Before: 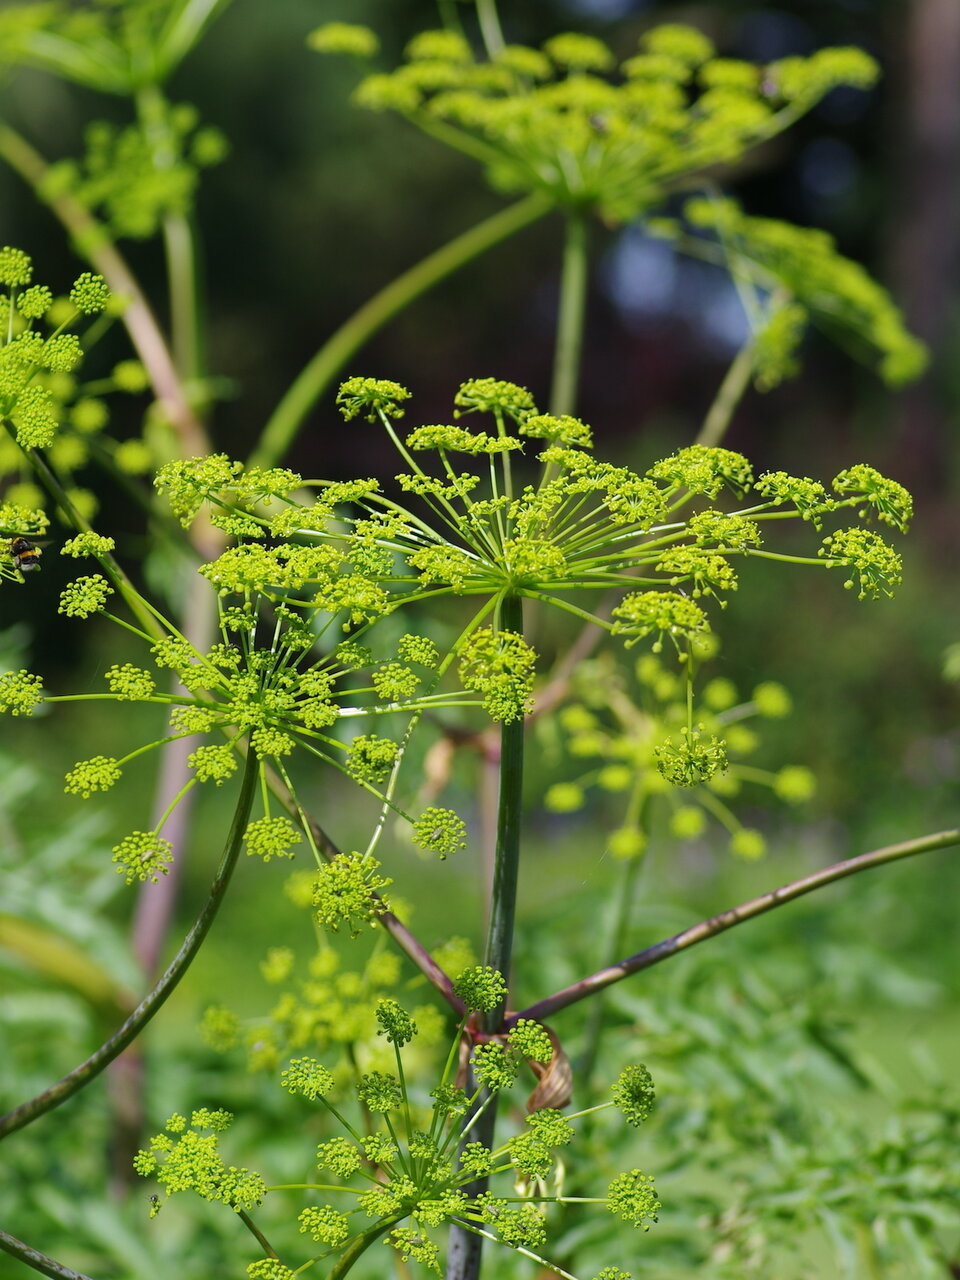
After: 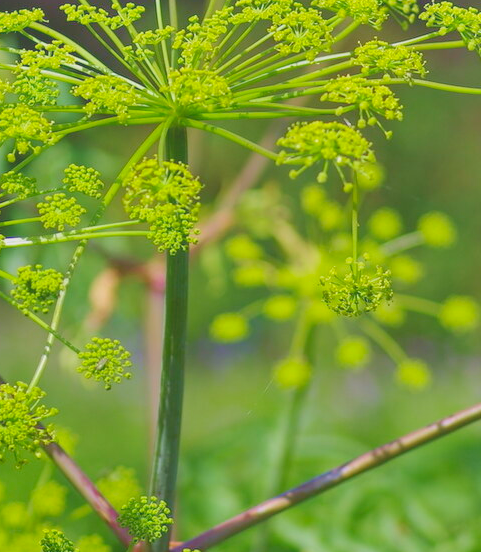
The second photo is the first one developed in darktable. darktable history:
exposure: exposure 0.022 EV, compensate exposure bias true, compensate highlight preservation false
contrast brightness saturation: contrast -0.278
levels: levels [0, 0.43, 0.984]
crop: left 34.958%, top 36.743%, right 14.844%, bottom 20.11%
velvia: strength 15.09%
local contrast: highlights 100%, shadows 100%, detail 119%, midtone range 0.2
shadows and highlights: soften with gaussian
